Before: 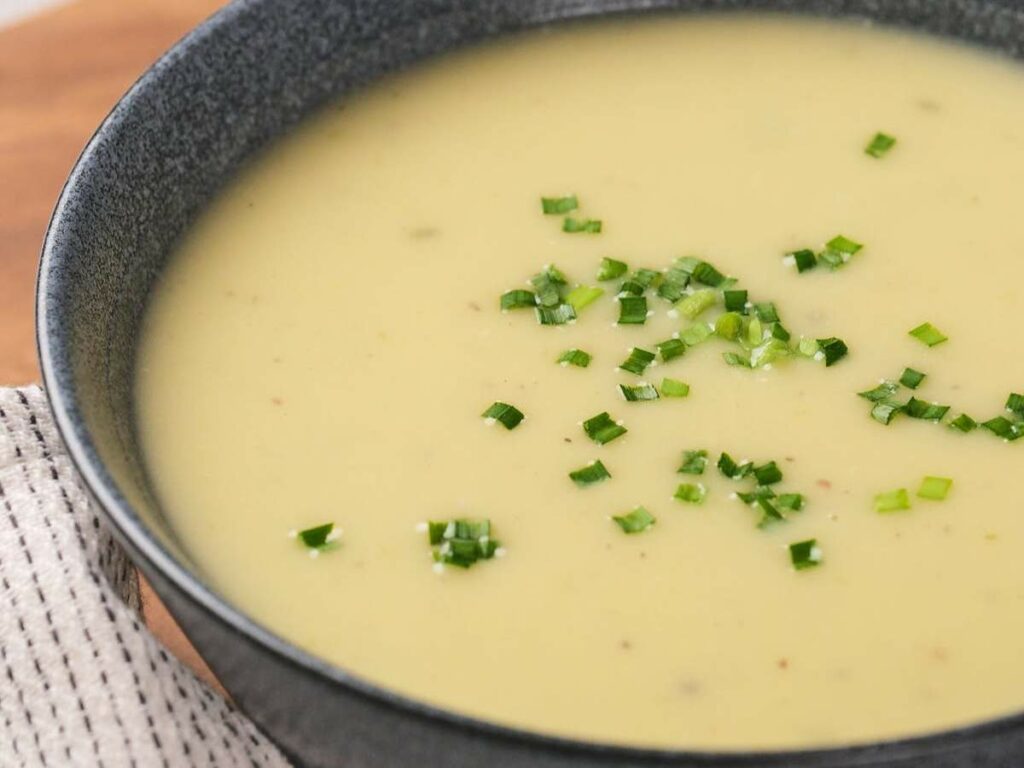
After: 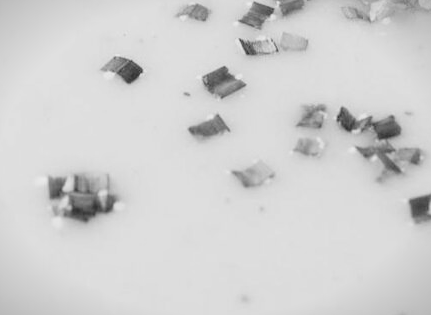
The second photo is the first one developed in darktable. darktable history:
tone curve: curves: ch0 [(0, 0) (0.135, 0.09) (0.326, 0.386) (0.489, 0.573) (0.663, 0.749) (0.854, 0.897) (1, 0.974)]; ch1 [(0, 0) (0.366, 0.367) (0.475, 0.453) (0.494, 0.493) (0.504, 0.497) (0.544, 0.569) (0.562, 0.605) (0.622, 0.694) (1, 1)]; ch2 [(0, 0) (0.333, 0.346) (0.375, 0.375) (0.424, 0.43) (0.476, 0.492) (0.502, 0.503) (0.533, 0.534) (0.572, 0.603) (0.605, 0.656) (0.641, 0.709) (1, 1)], color space Lab, independent channels, preserve colors none
monochrome: on, module defaults
vignetting: fall-off start 100%, fall-off radius 64.94%, automatic ratio true, unbound false
crop: left 37.221%, top 45.169%, right 20.63%, bottom 13.777%
